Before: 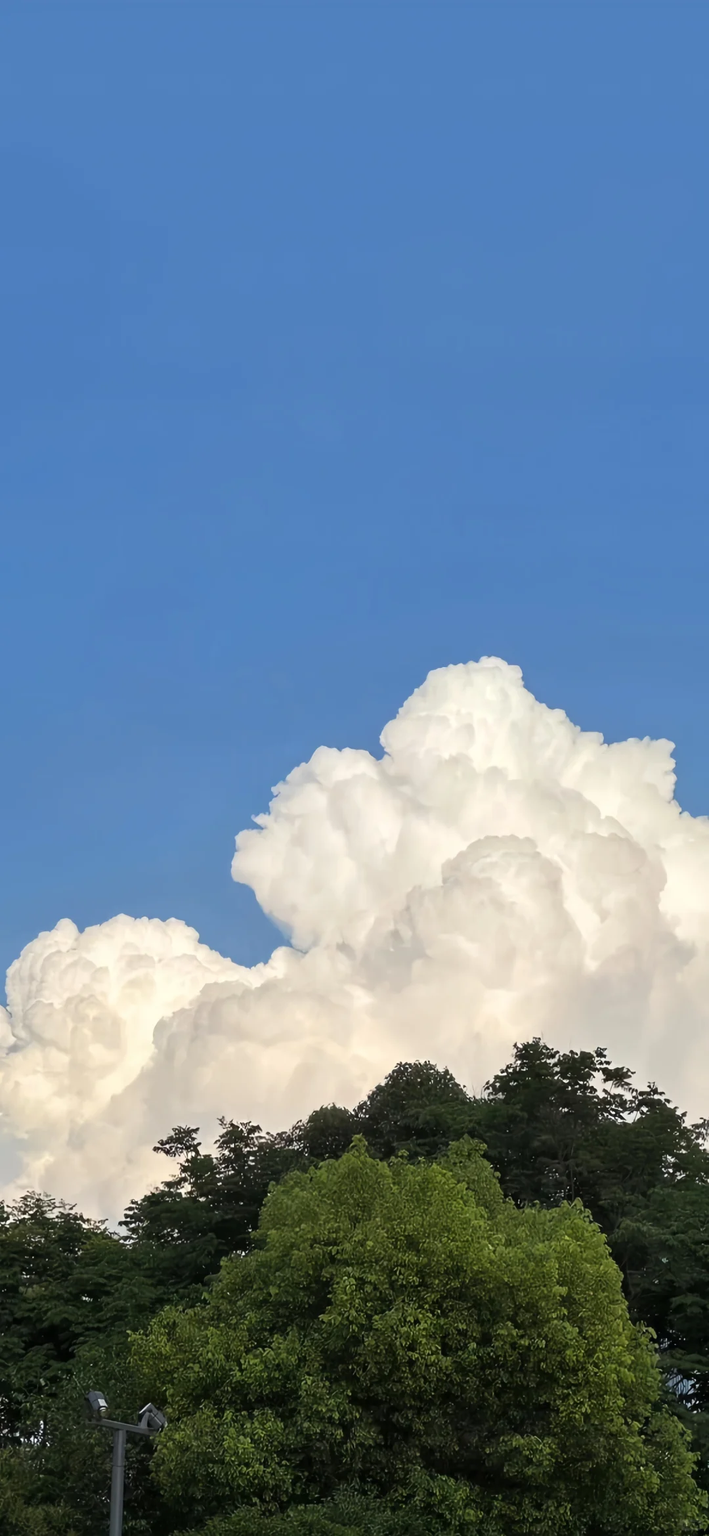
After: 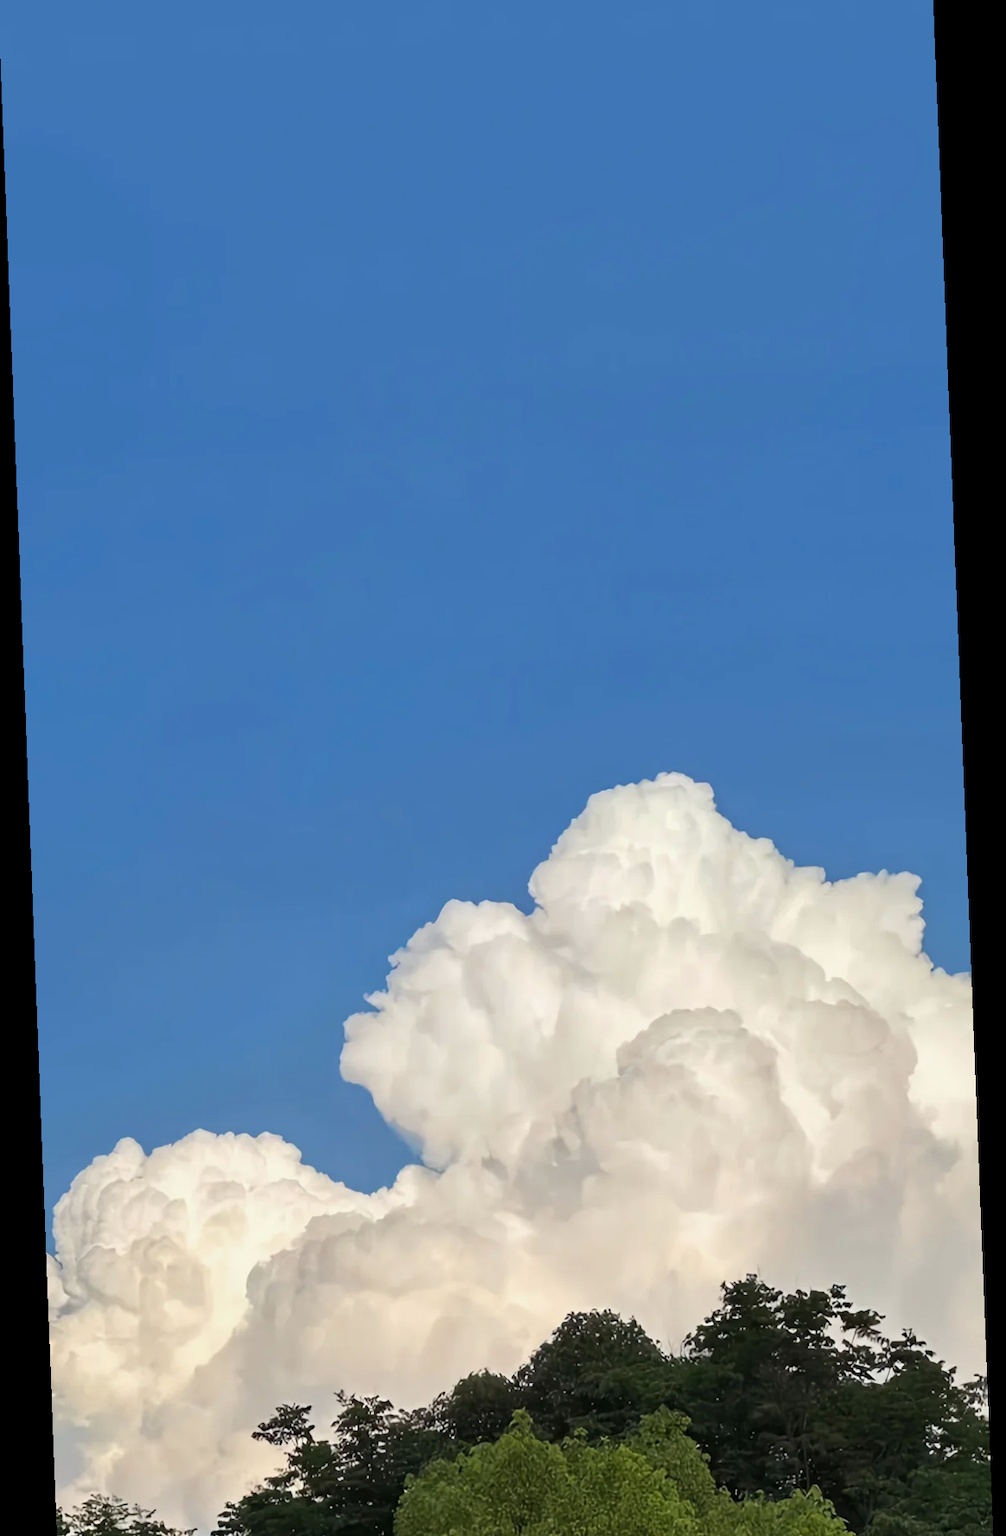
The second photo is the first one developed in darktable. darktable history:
exposure: exposure -0.116 EV, compensate exposure bias true, compensate highlight preservation false
crop: left 0.387%, top 5.469%, bottom 19.809%
haze removal: compatibility mode true, adaptive false
rotate and perspective: rotation -2.22°, lens shift (horizontal) -0.022, automatic cropping off
